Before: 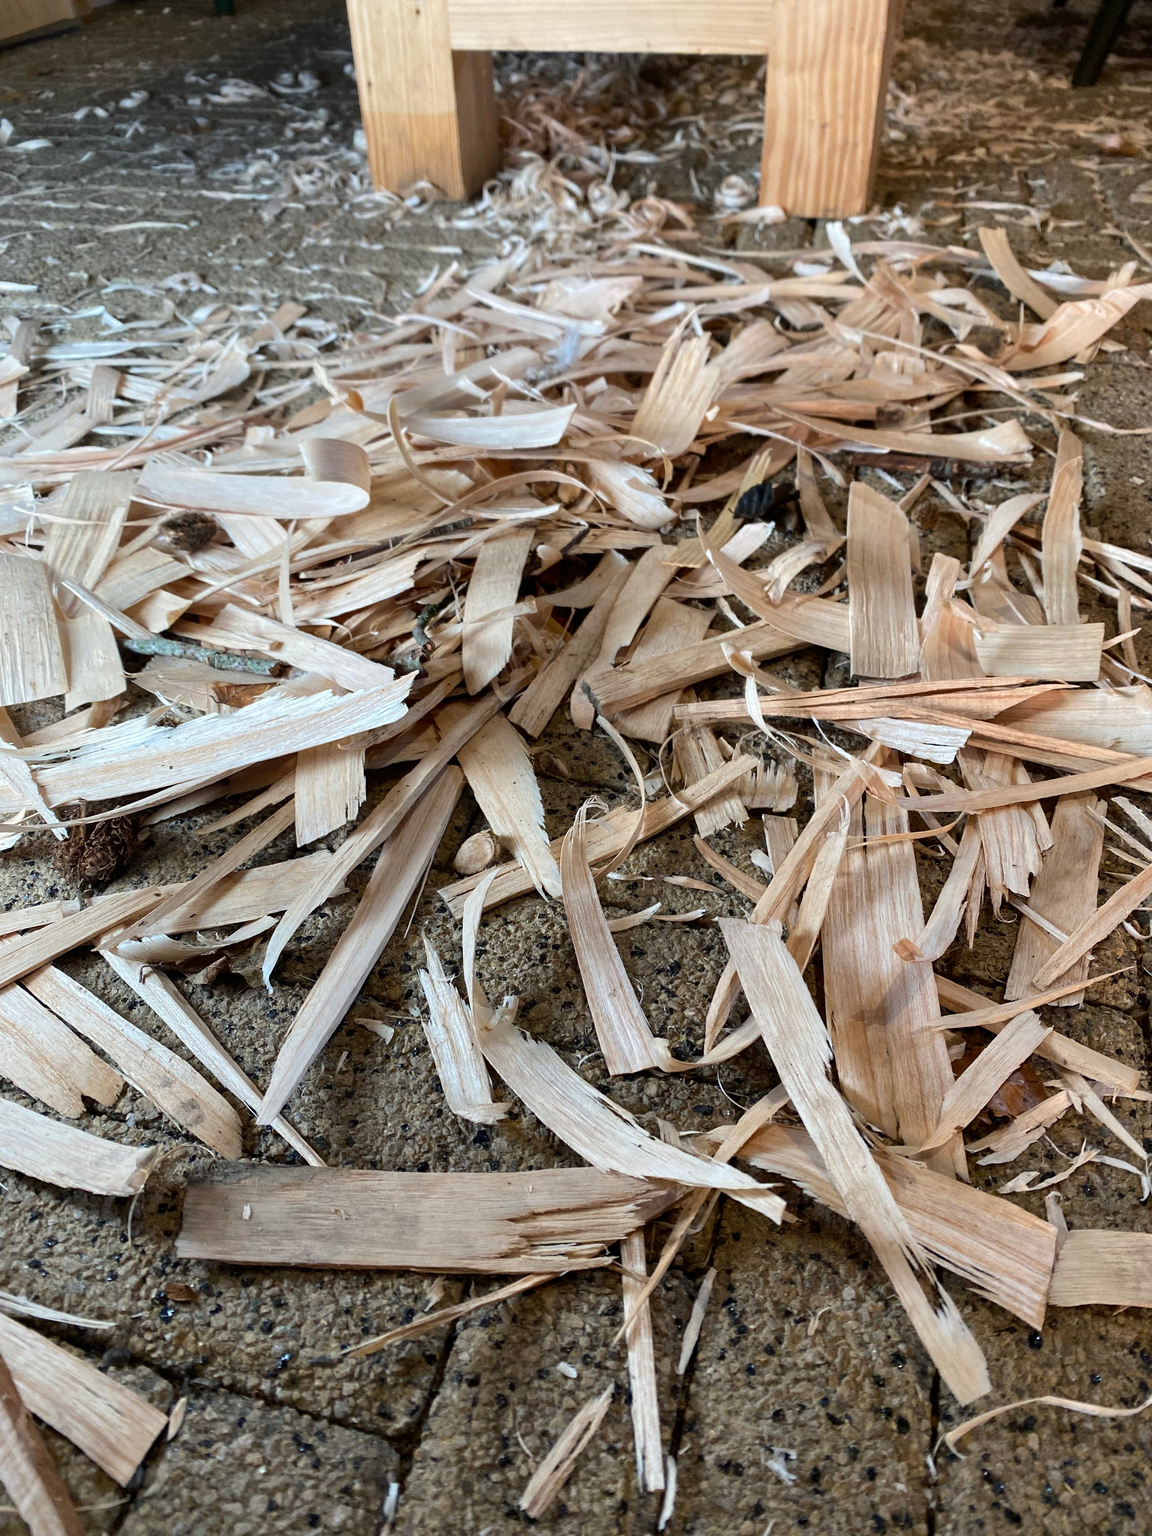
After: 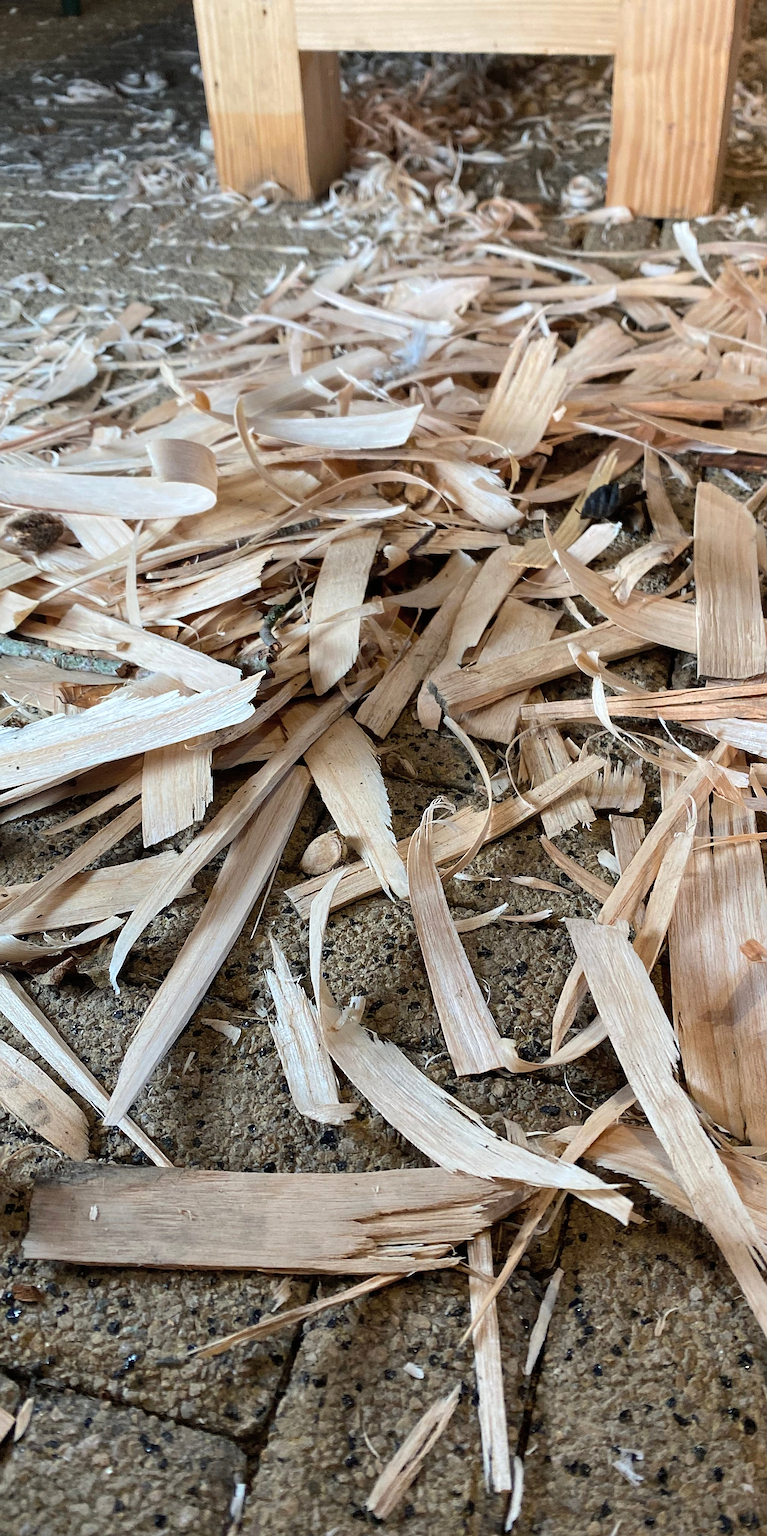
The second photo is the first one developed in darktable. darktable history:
sharpen: on, module defaults
exposure: compensate highlight preservation false
crop and rotate: left 13.342%, right 19.991%
contrast brightness saturation: contrast 0.05, brightness 0.06, saturation 0.01
